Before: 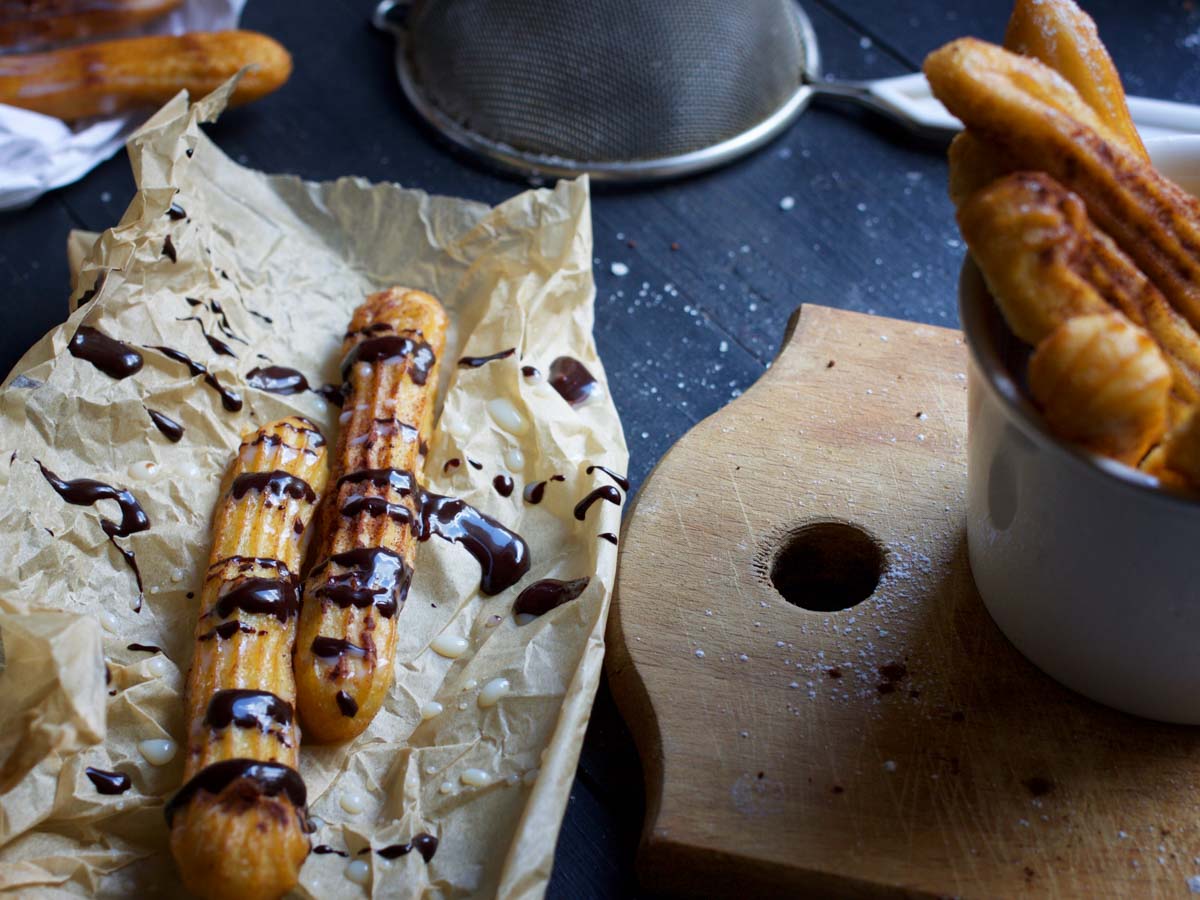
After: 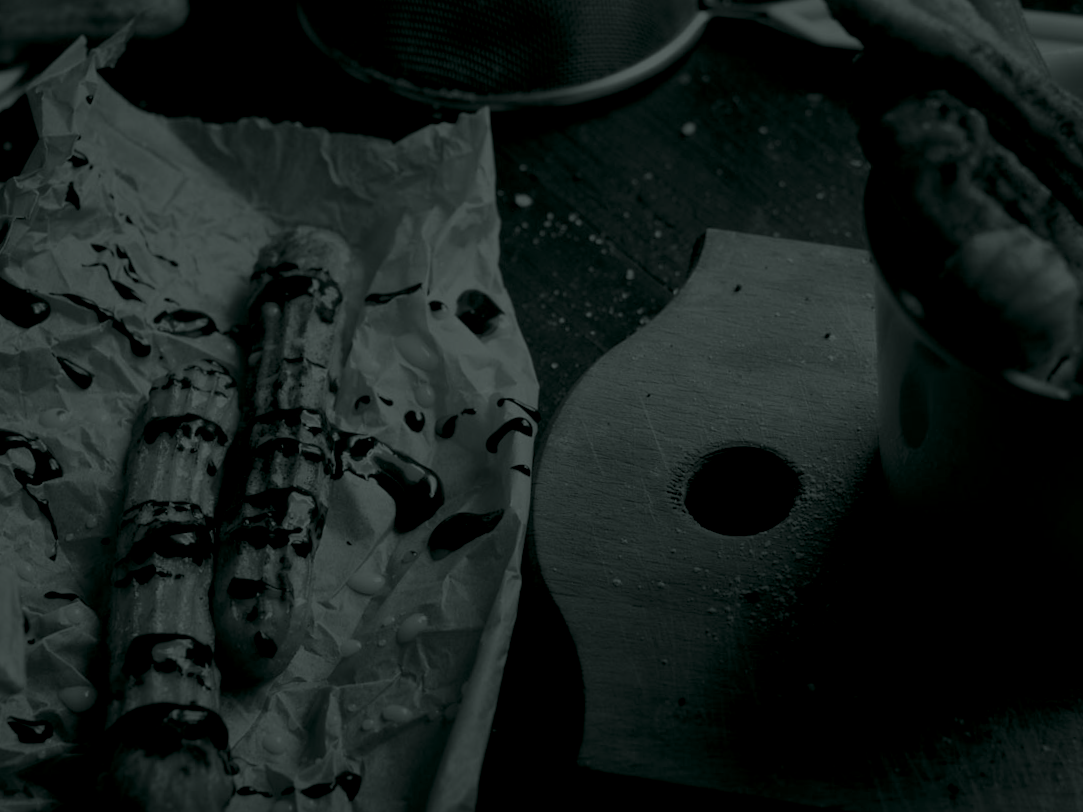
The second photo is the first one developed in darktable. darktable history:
colorize: hue 90°, saturation 19%, lightness 1.59%, version 1
crop and rotate: angle 1.96°, left 5.673%, top 5.673%
